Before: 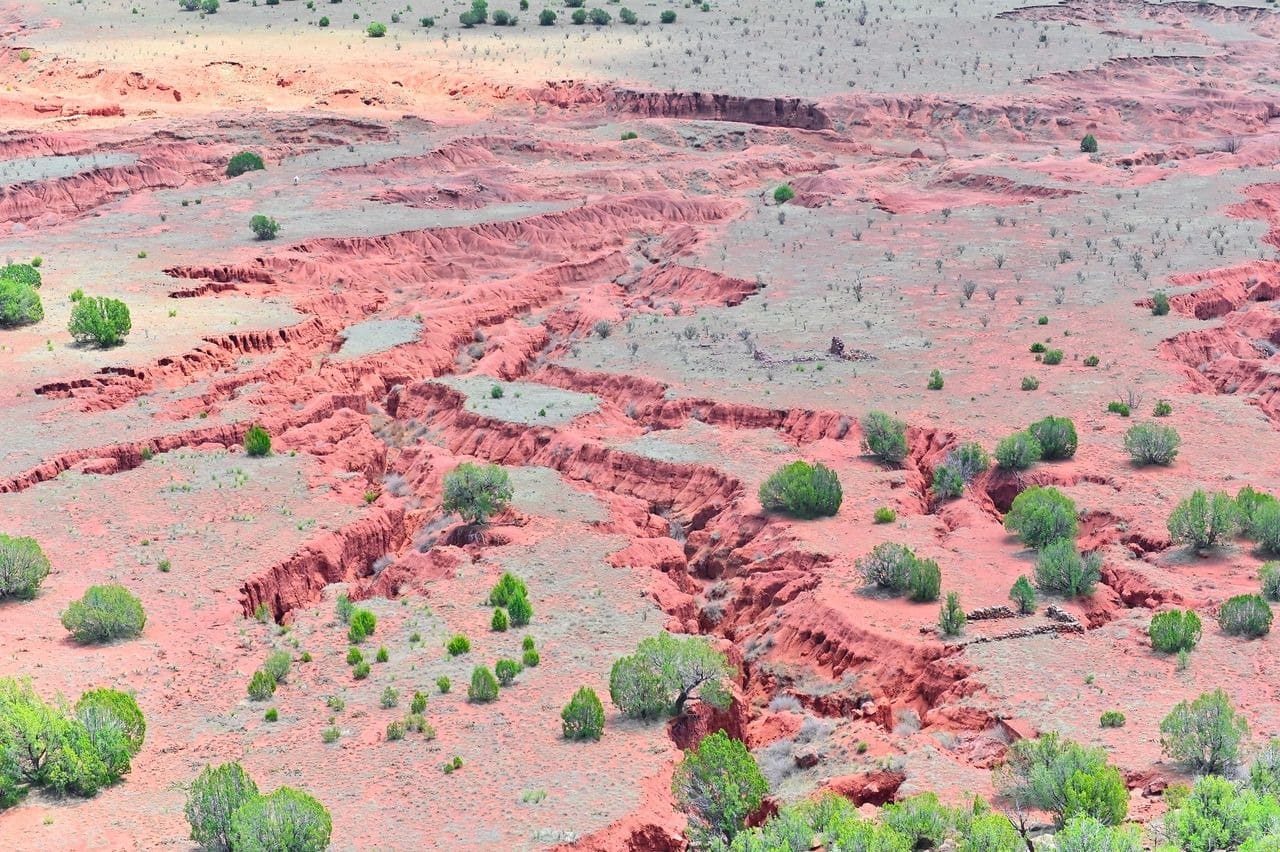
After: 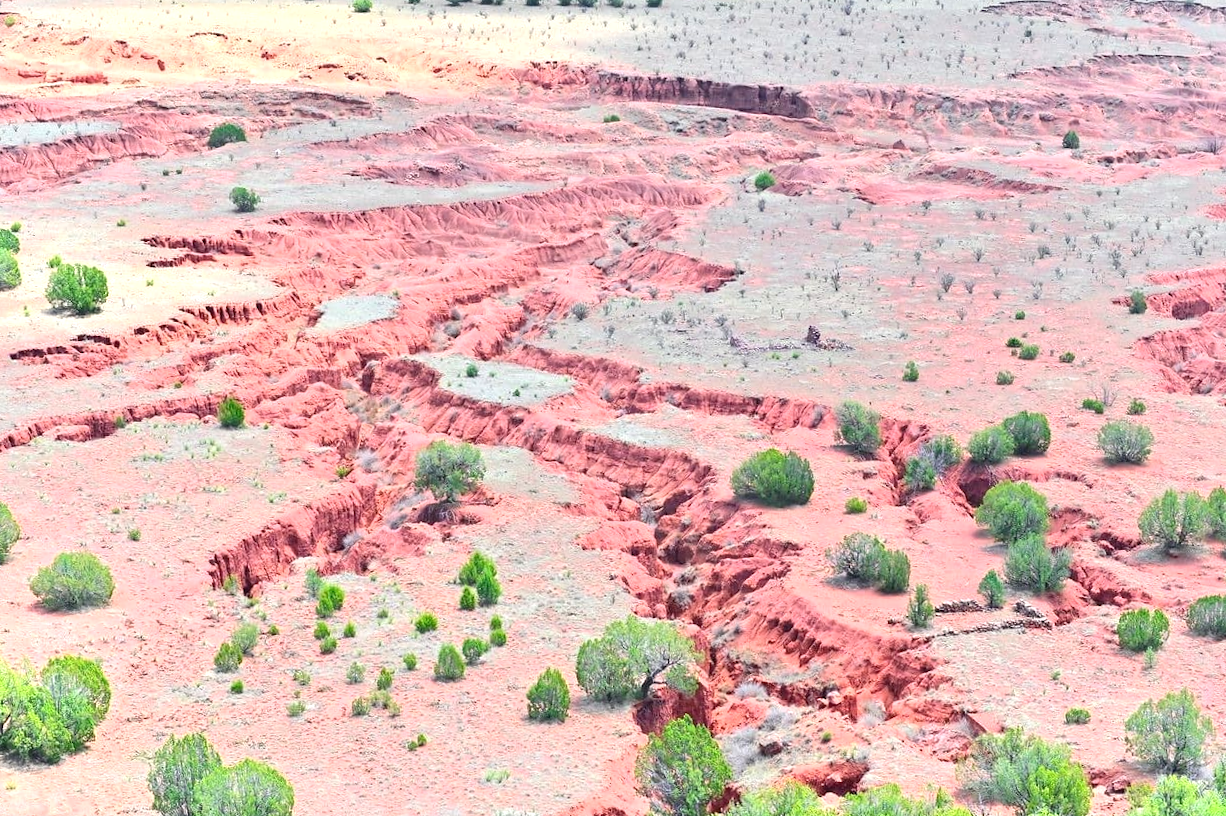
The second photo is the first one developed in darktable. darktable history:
crop and rotate: angle -1.69°
exposure: exposure 0.515 EV, compensate highlight preservation false
